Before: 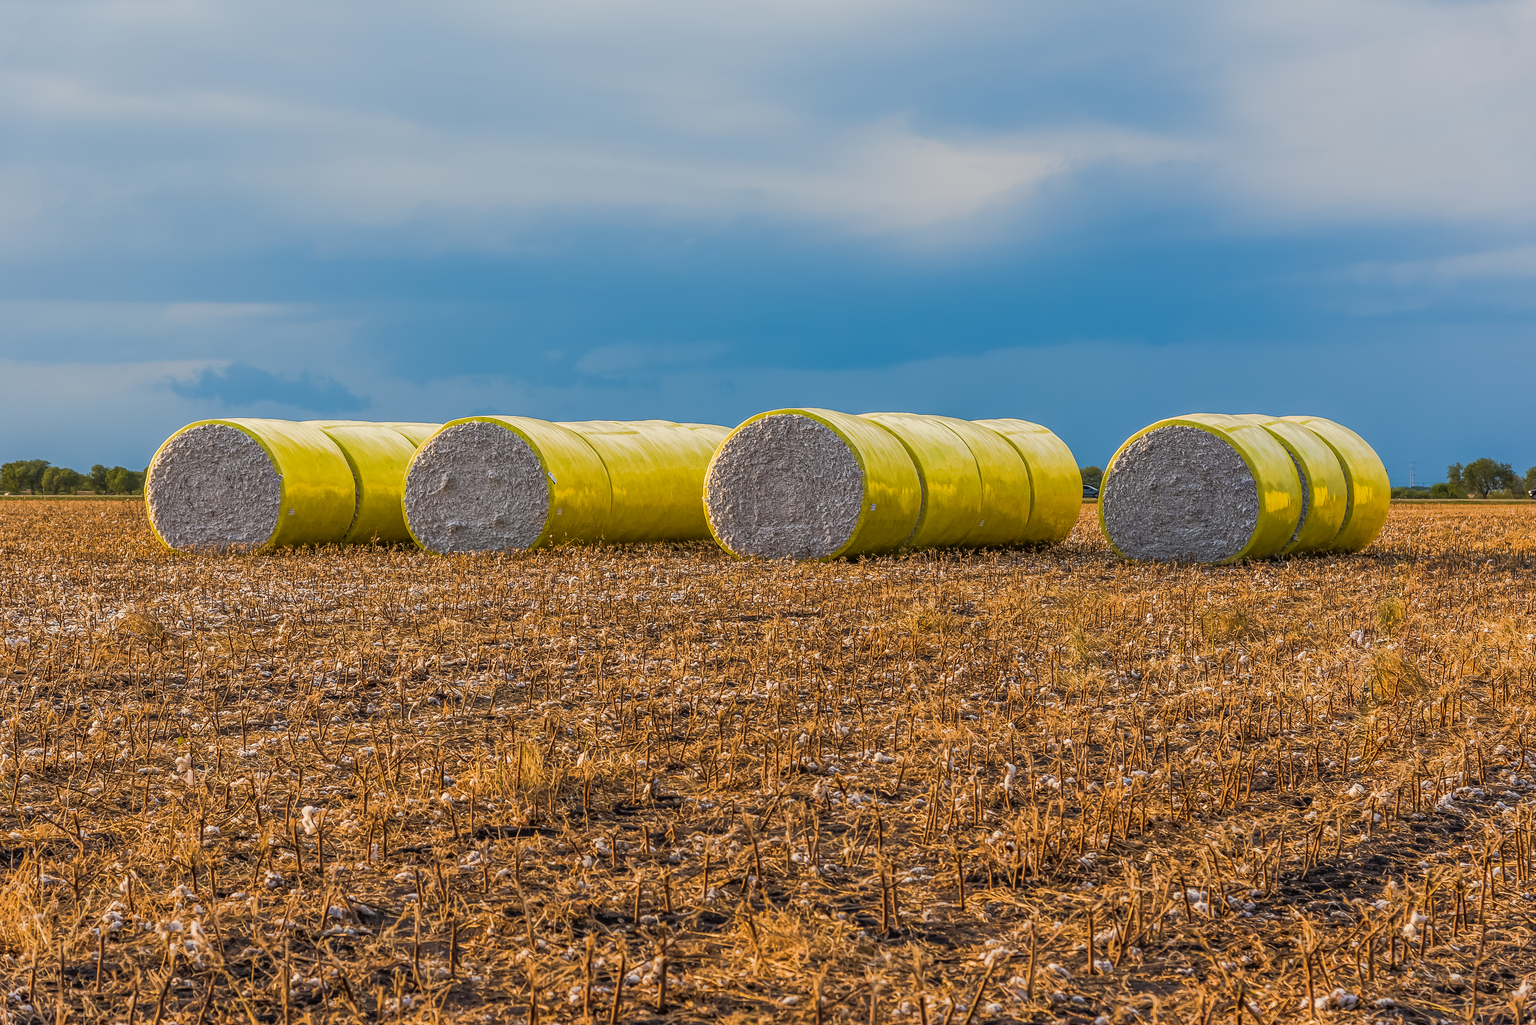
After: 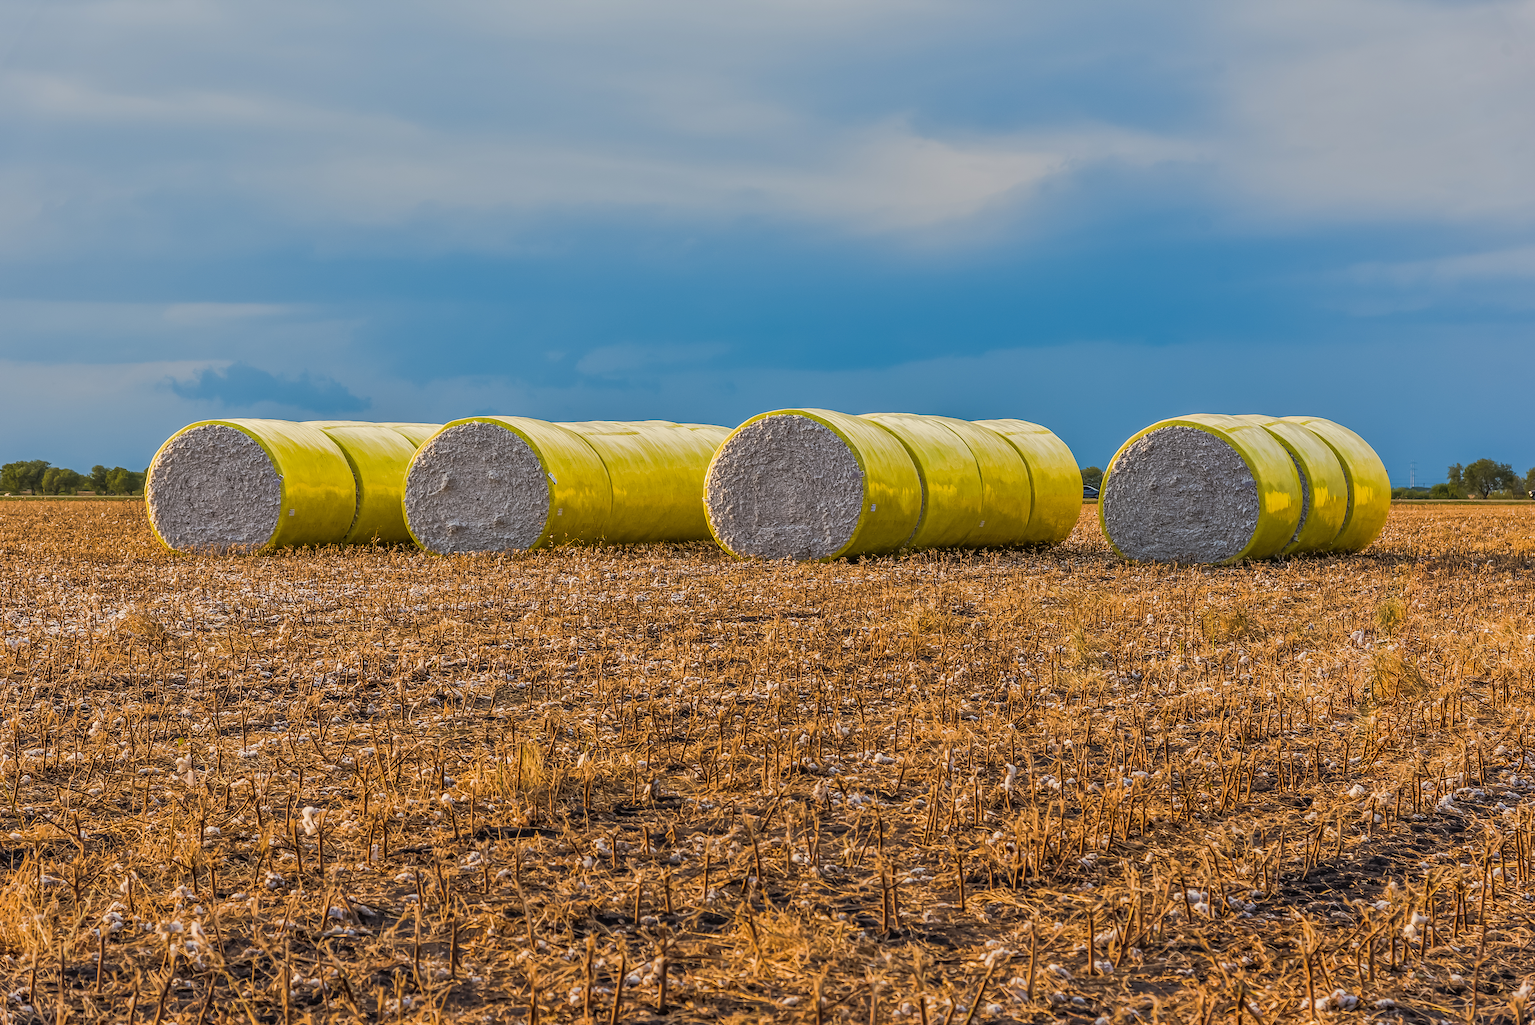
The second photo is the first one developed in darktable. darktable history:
shadows and highlights: shadows 32.83, highlights -47.7, soften with gaussian
exposure: compensate highlight preservation false
